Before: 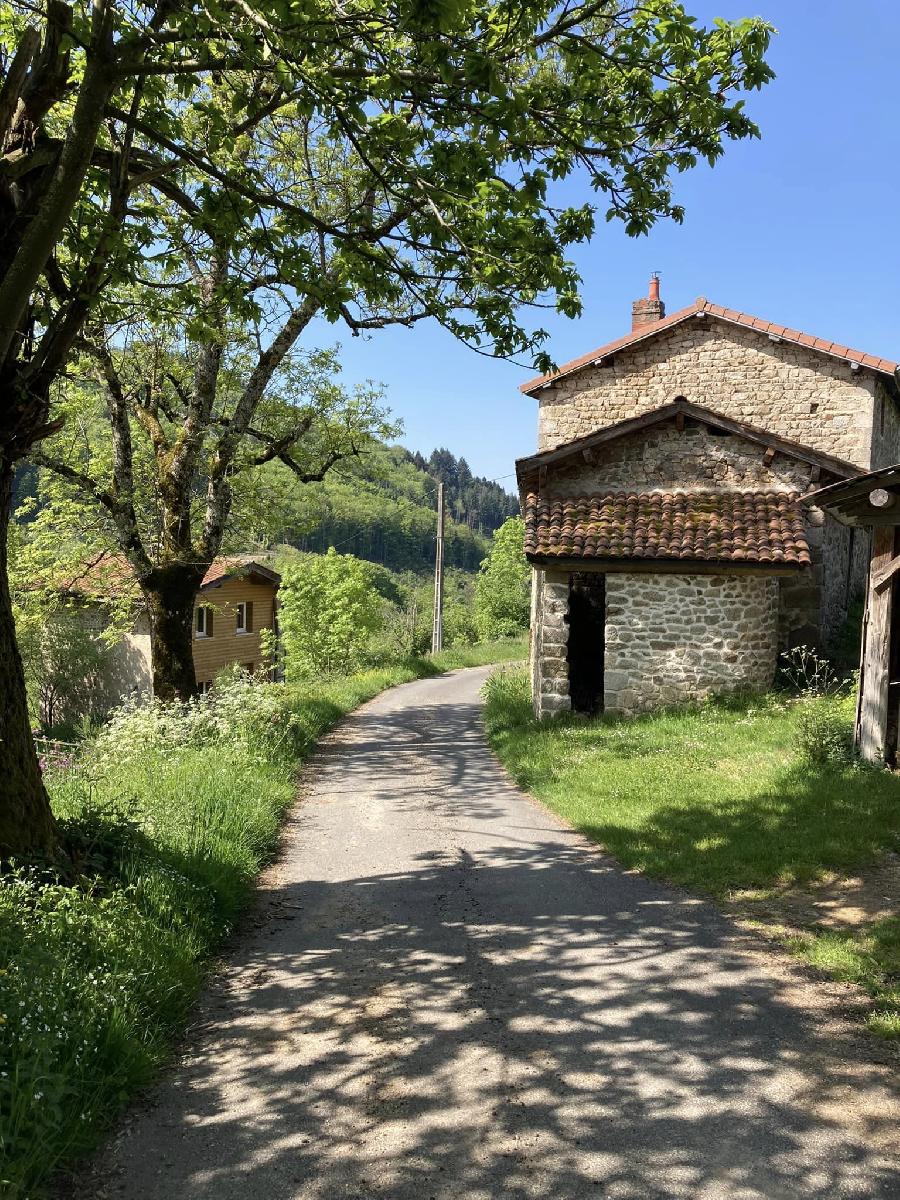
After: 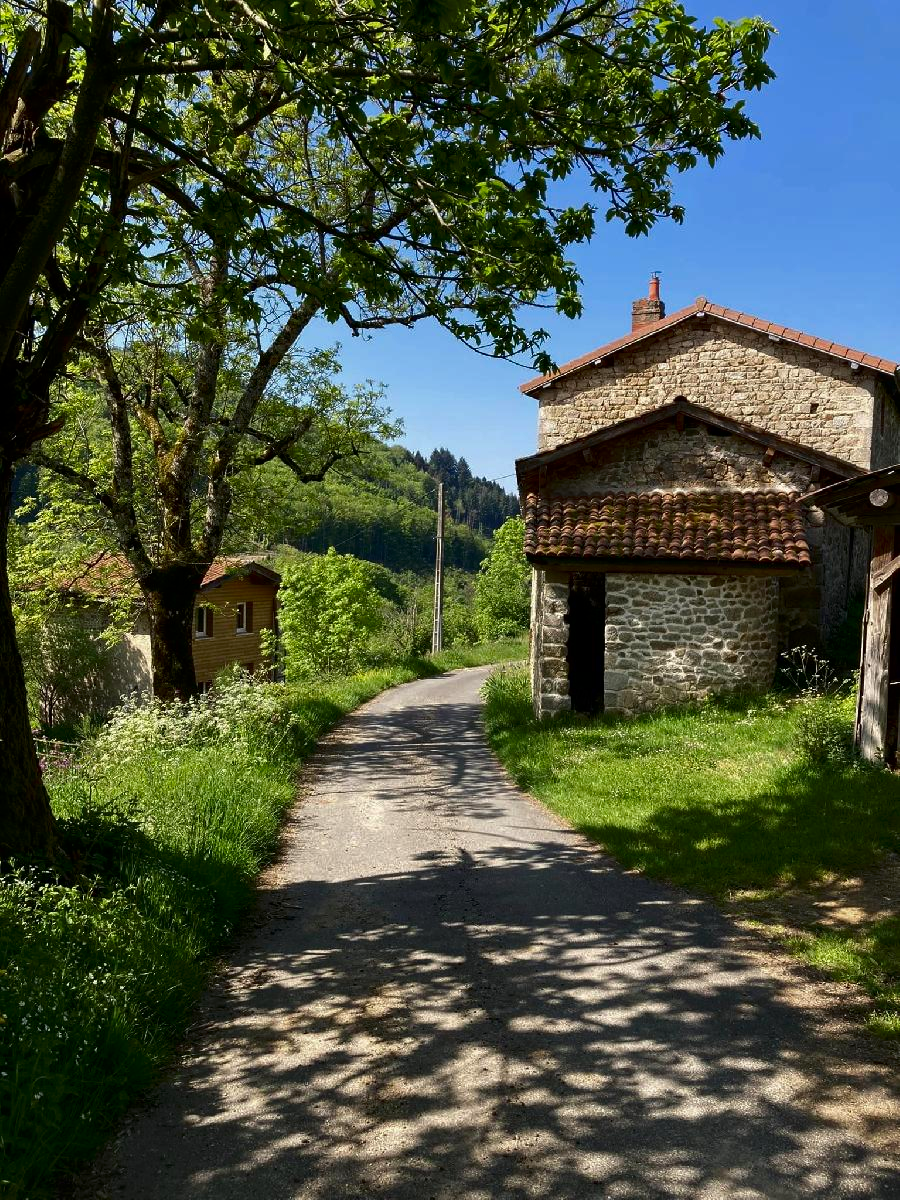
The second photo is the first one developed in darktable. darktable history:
contrast brightness saturation: brightness -0.249, saturation 0.199
